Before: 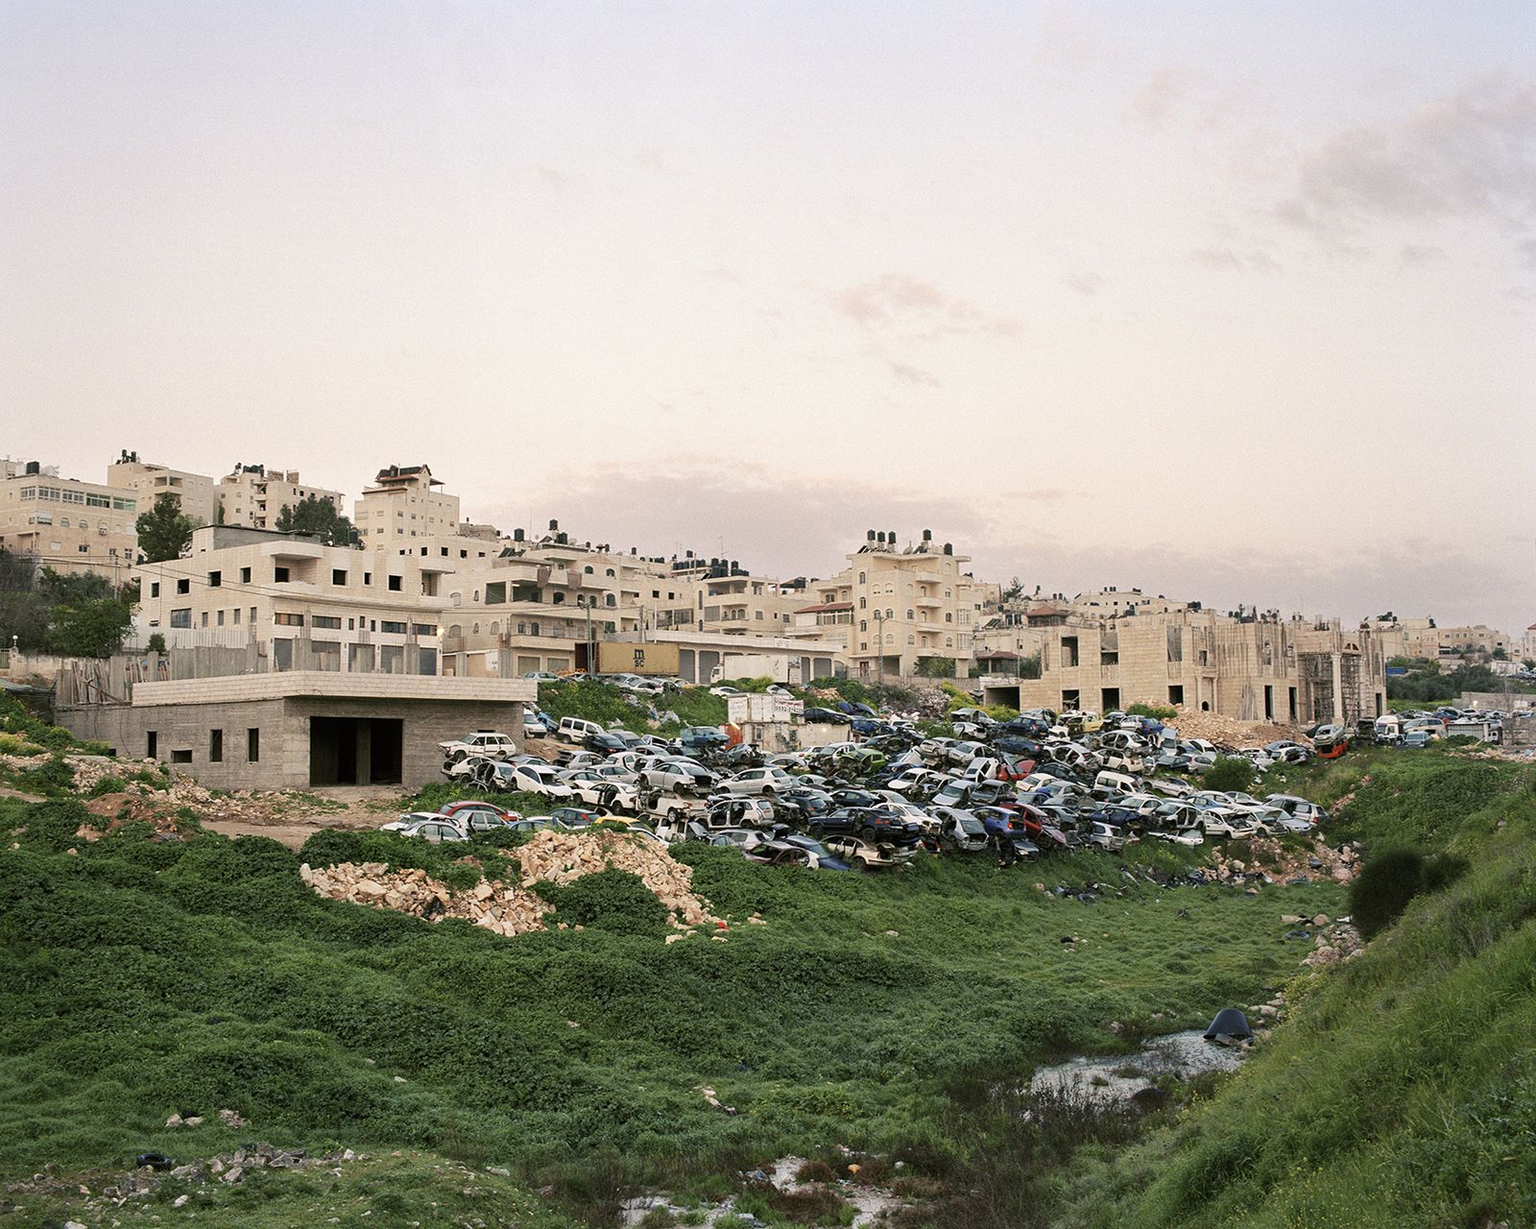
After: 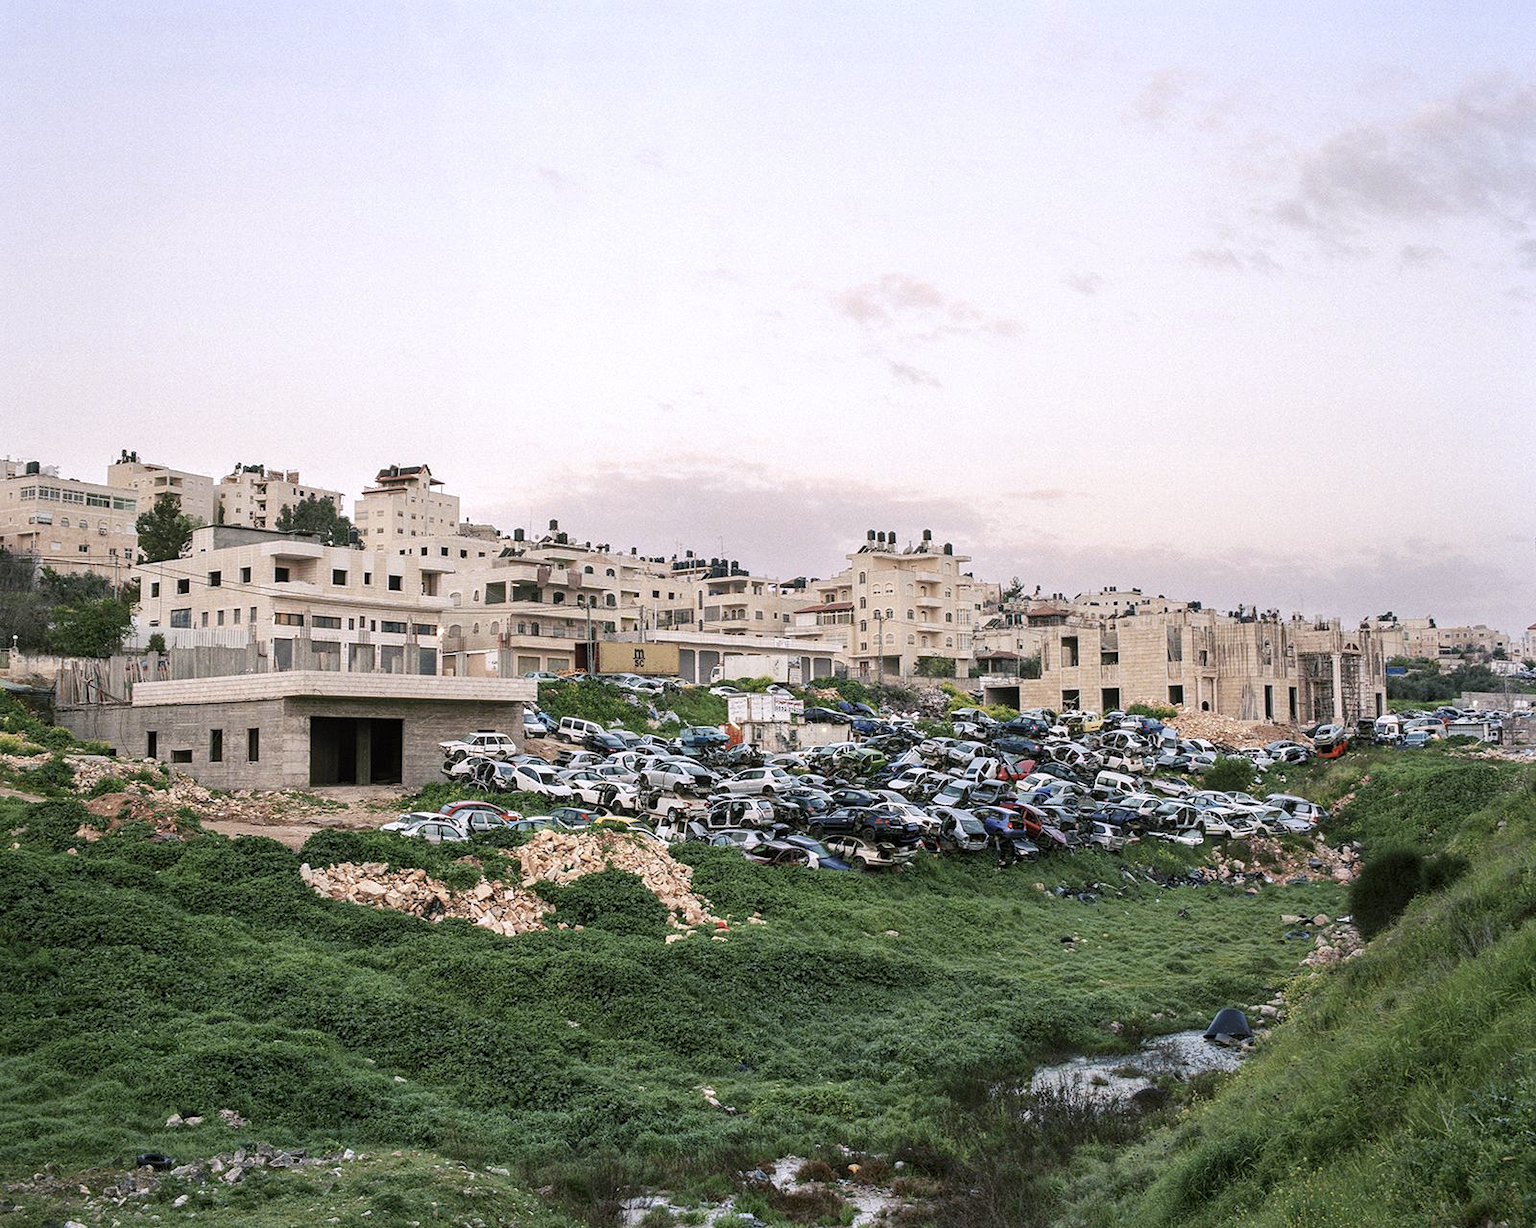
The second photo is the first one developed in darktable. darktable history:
local contrast: on, module defaults
color calibration: illuminant as shot in camera, x 0.358, y 0.373, temperature 4628.91 K
exposure: exposure 0.128 EV, compensate highlight preservation false
